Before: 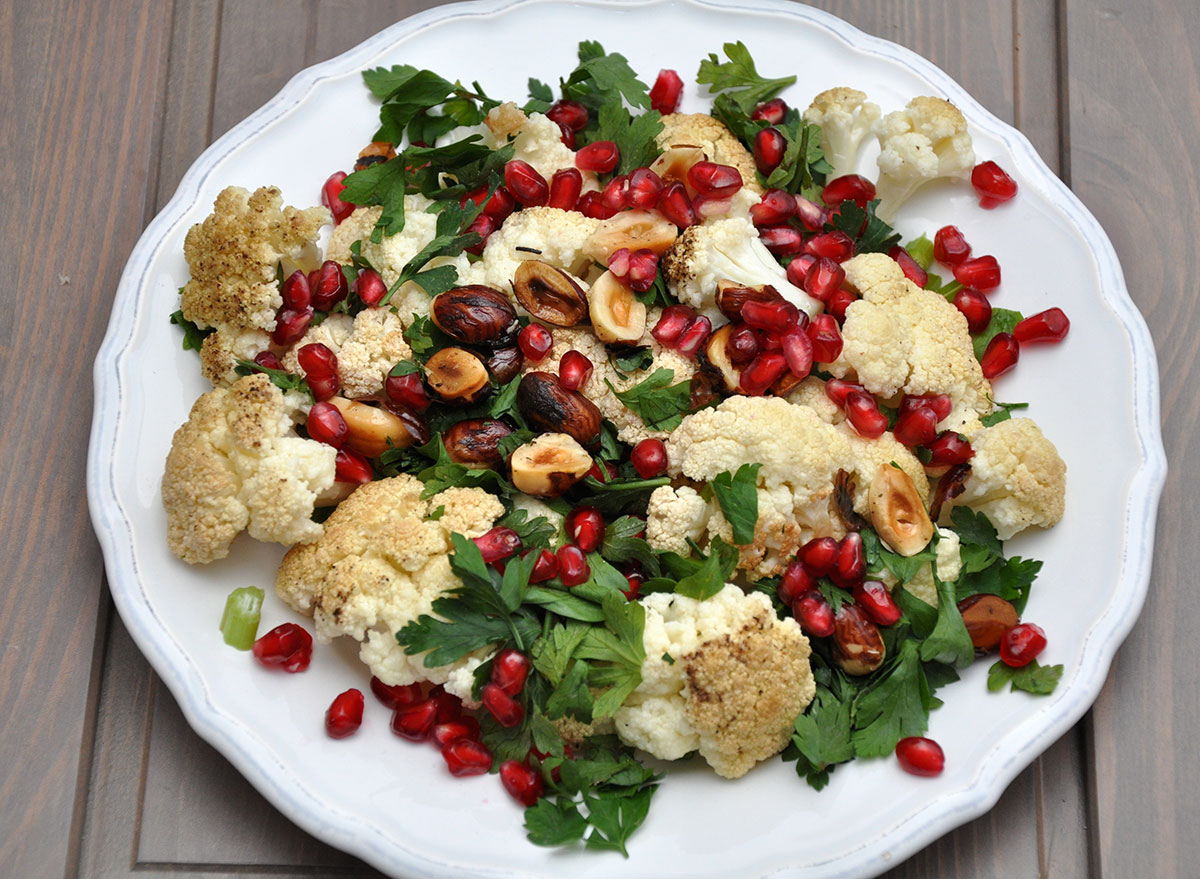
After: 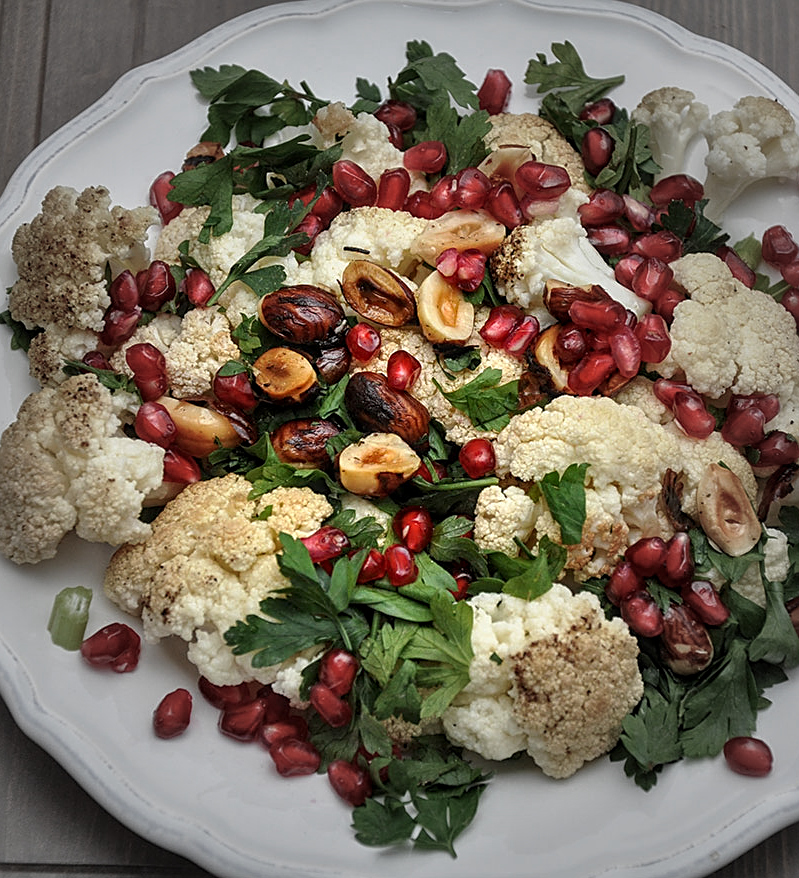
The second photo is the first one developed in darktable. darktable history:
crop and rotate: left 14.377%, right 18.965%
vignetting: fall-off start 33.59%, fall-off radius 64.27%, width/height ratio 0.956, unbound false
sharpen: on, module defaults
local contrast: detail 130%
